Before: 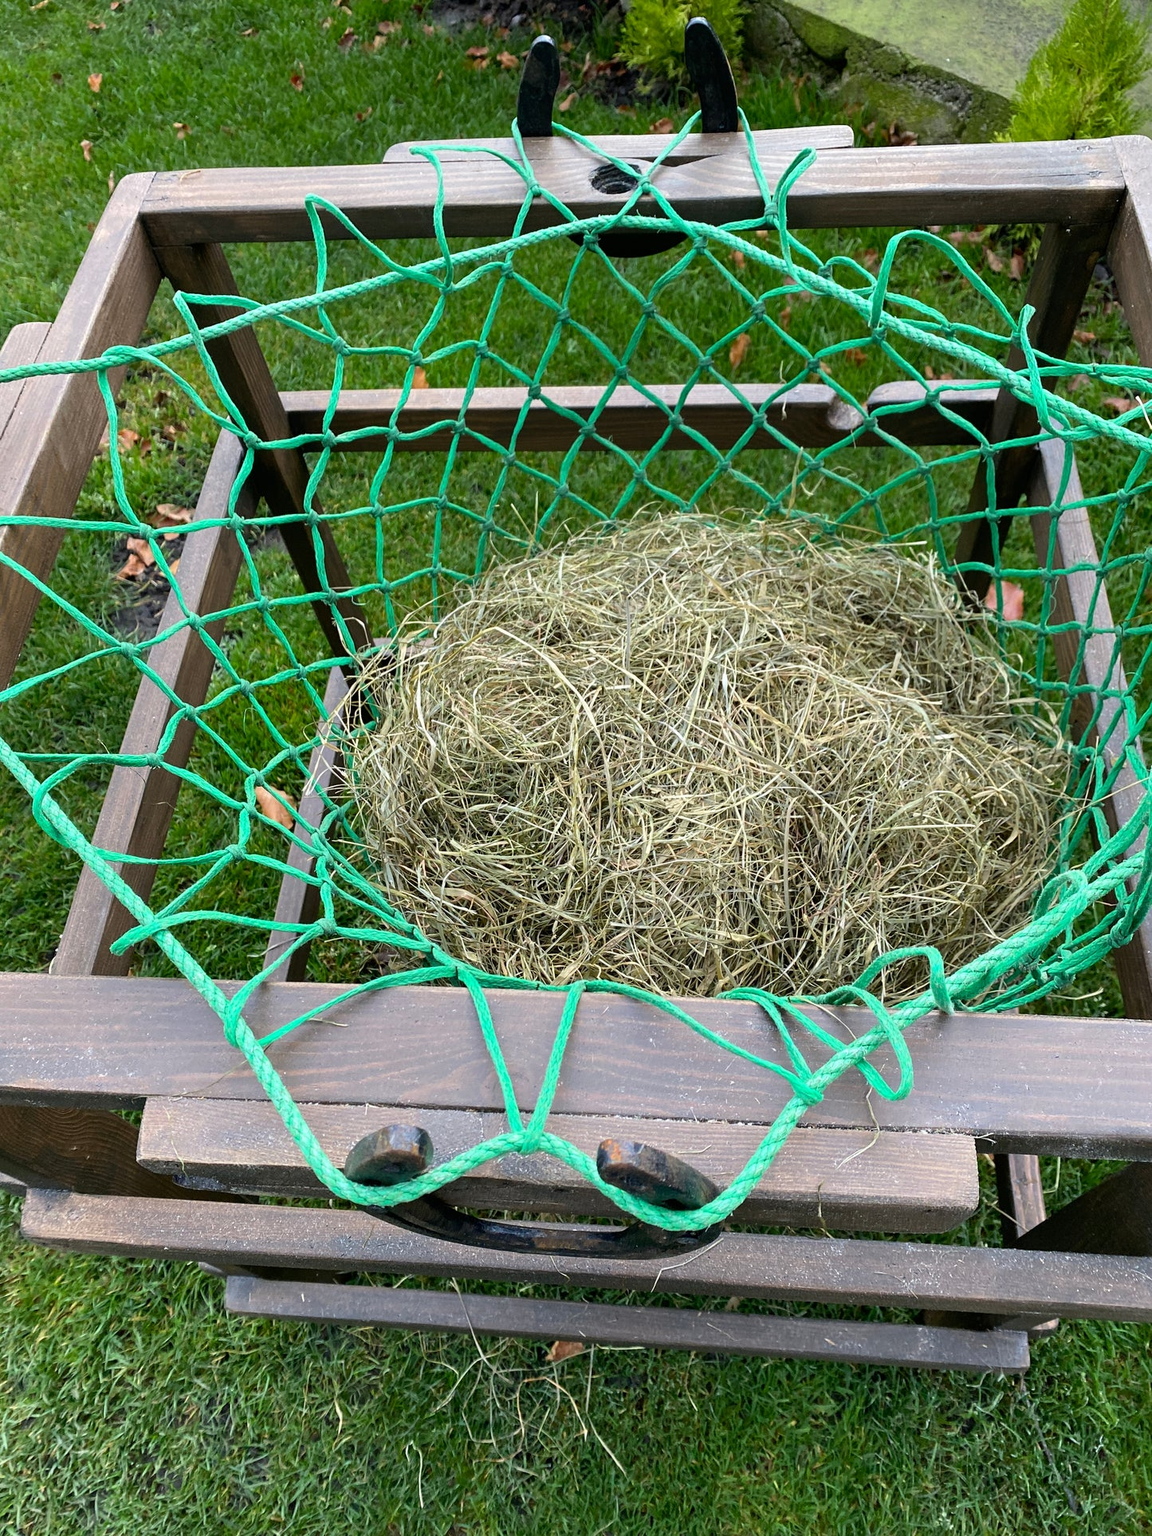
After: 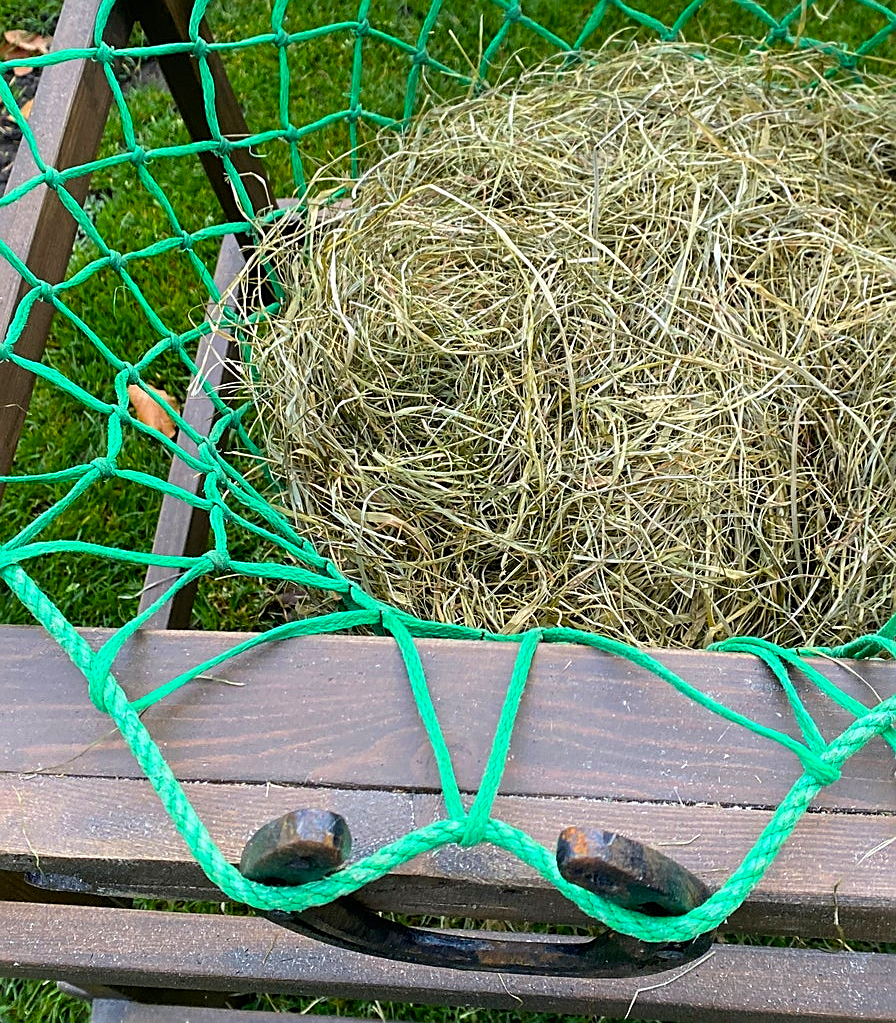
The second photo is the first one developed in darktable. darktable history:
color balance rgb: perceptual saturation grading › global saturation 20%, global vibrance 20%
crop: left 13.312%, top 31.28%, right 24.627%, bottom 15.582%
sharpen: on, module defaults
